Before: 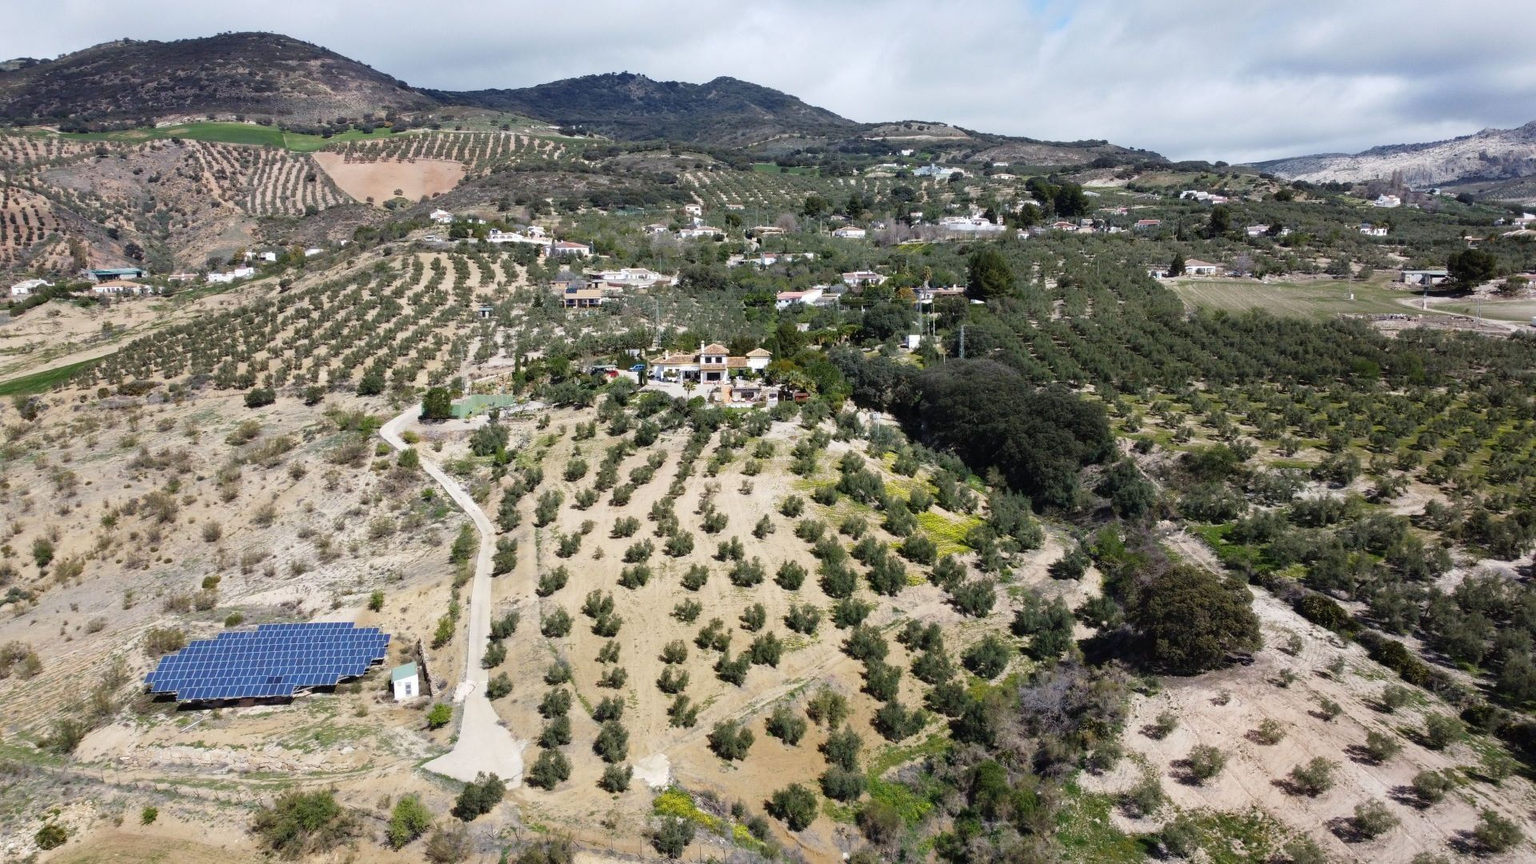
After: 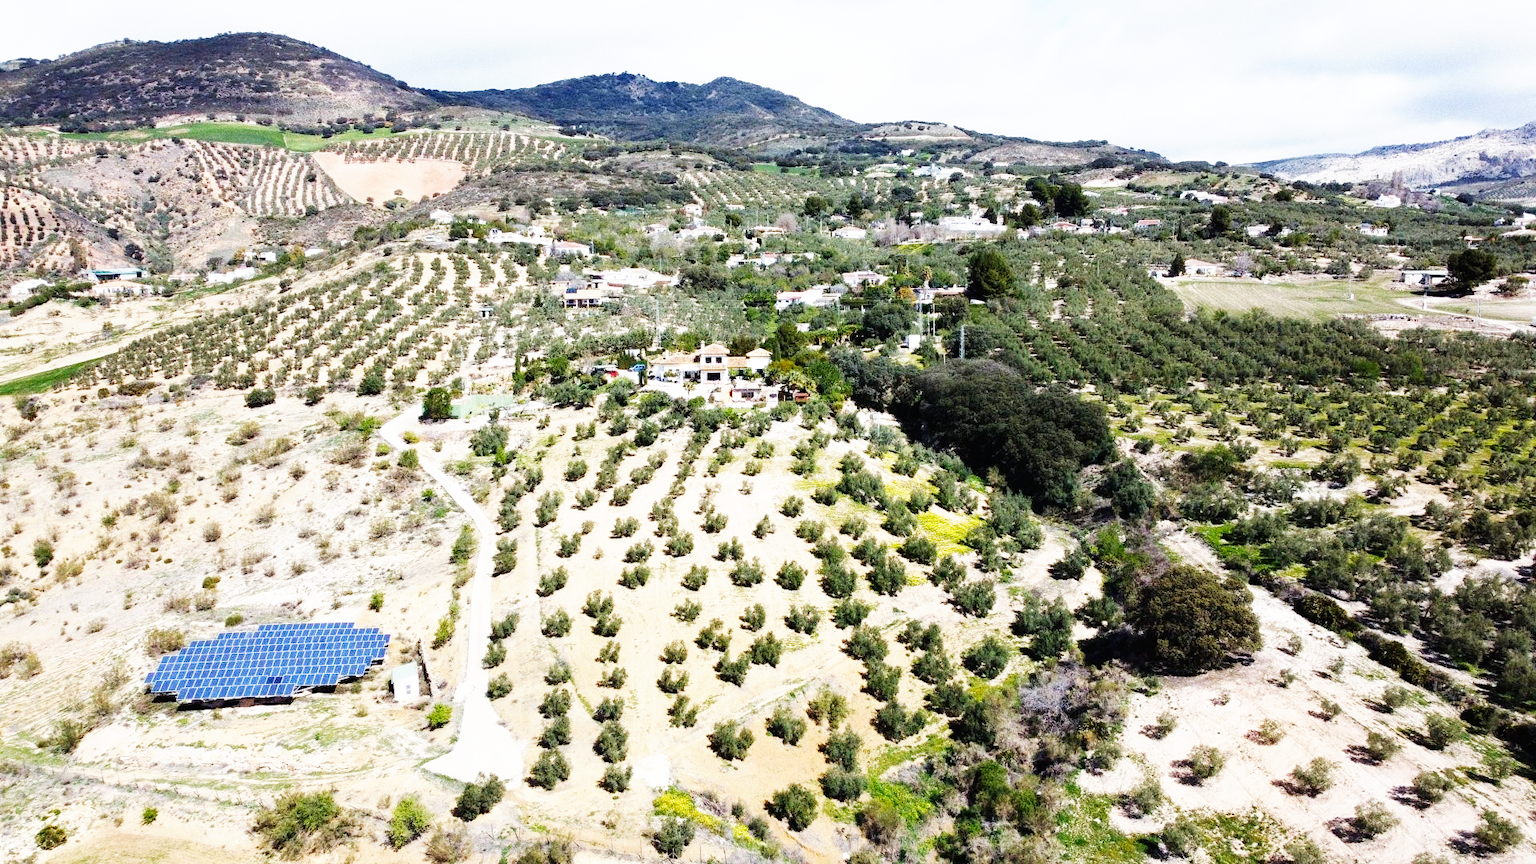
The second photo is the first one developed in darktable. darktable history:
grain: coarseness 0.09 ISO, strength 40%
base curve: curves: ch0 [(0, 0) (0.007, 0.004) (0.027, 0.03) (0.046, 0.07) (0.207, 0.54) (0.442, 0.872) (0.673, 0.972) (1, 1)], preserve colors none
